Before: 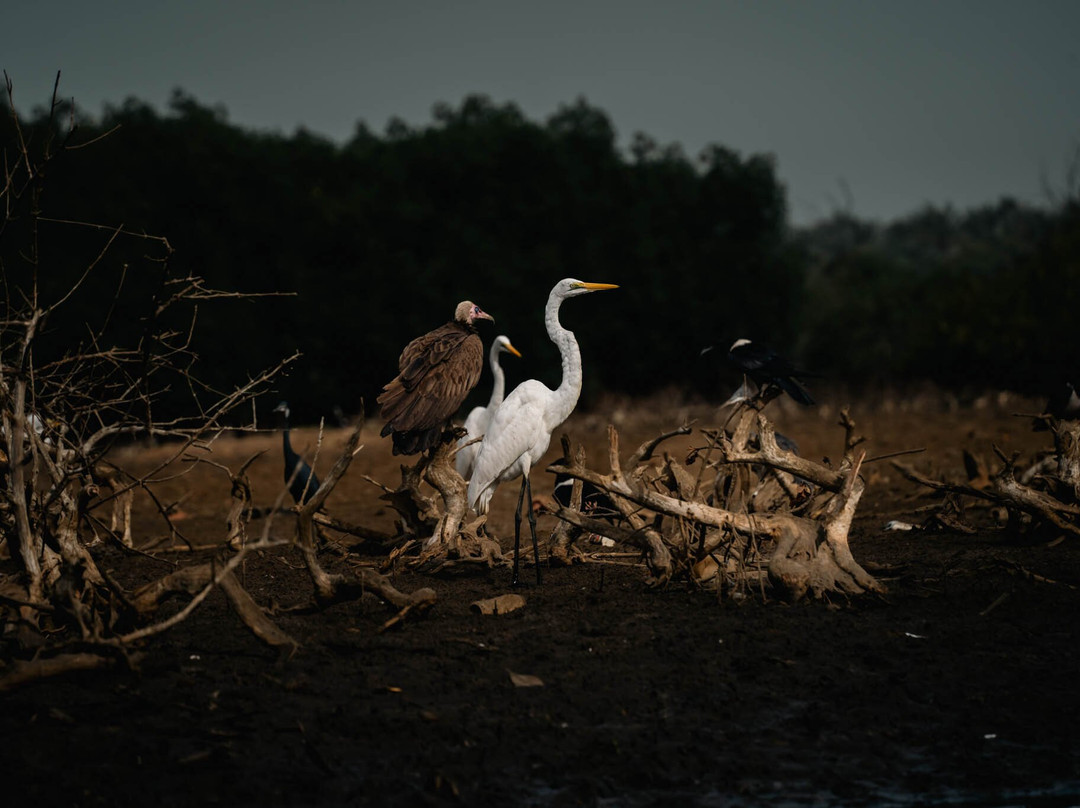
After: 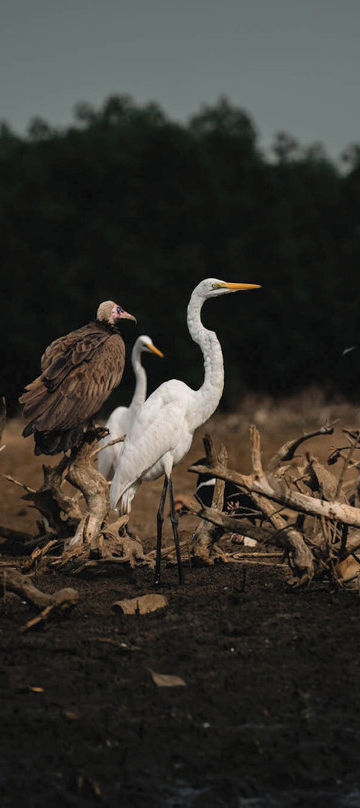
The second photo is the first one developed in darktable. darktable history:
contrast brightness saturation: brightness 0.15
exposure: compensate highlight preservation false
crop: left 33.215%, right 33.412%
